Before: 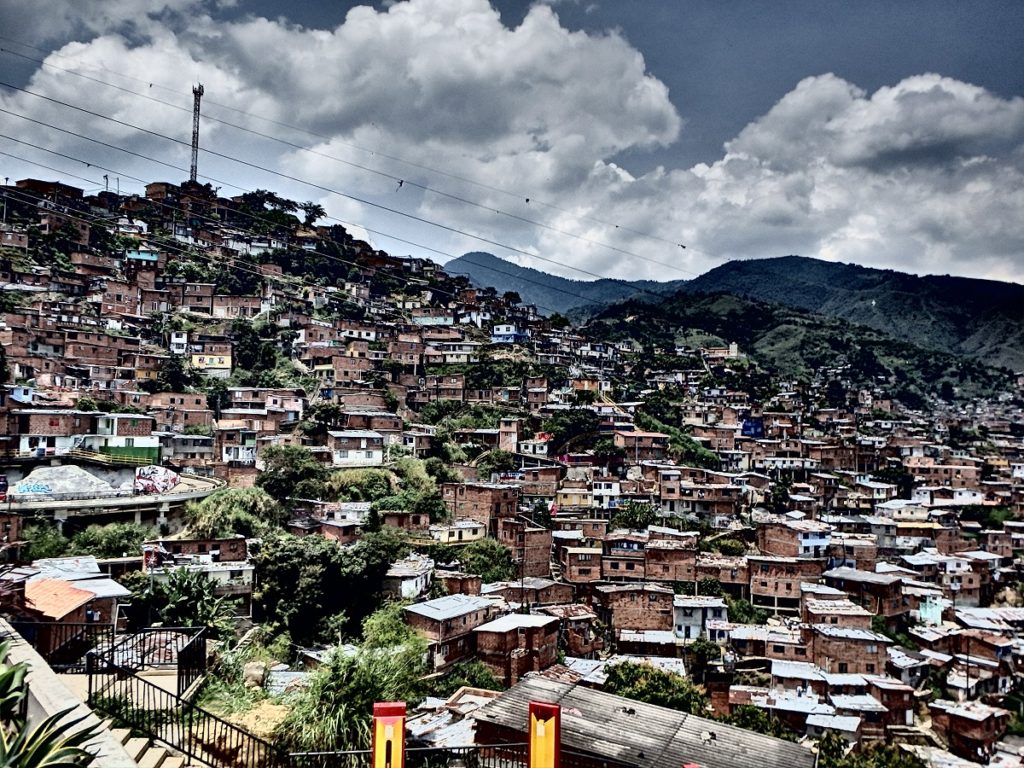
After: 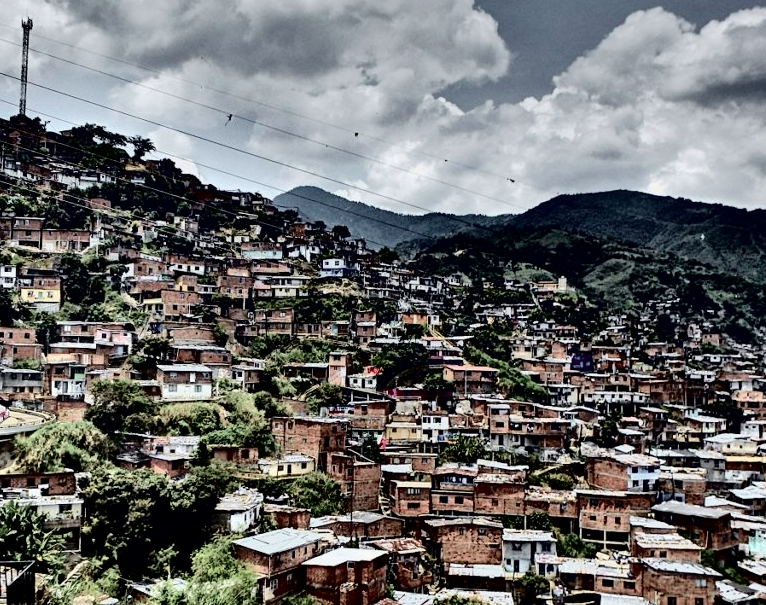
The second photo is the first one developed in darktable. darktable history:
tone curve: curves: ch0 [(0.003, 0) (0.066, 0.017) (0.163, 0.09) (0.264, 0.238) (0.395, 0.421) (0.517, 0.56) (0.688, 0.743) (0.791, 0.814) (1, 1)]; ch1 [(0, 0) (0.164, 0.115) (0.337, 0.332) (0.39, 0.398) (0.464, 0.461) (0.501, 0.5) (0.507, 0.503) (0.534, 0.537) (0.577, 0.59) (0.652, 0.681) (0.733, 0.749) (0.811, 0.796) (1, 1)]; ch2 [(0, 0) (0.337, 0.382) (0.464, 0.476) (0.501, 0.502) (0.527, 0.54) (0.551, 0.565) (0.6, 0.59) (0.687, 0.675) (1, 1)], color space Lab, independent channels, preserve colors none
crop: left 16.768%, top 8.653%, right 8.362%, bottom 12.485%
shadows and highlights: shadows 32.83, highlights -47.7, soften with gaussian
